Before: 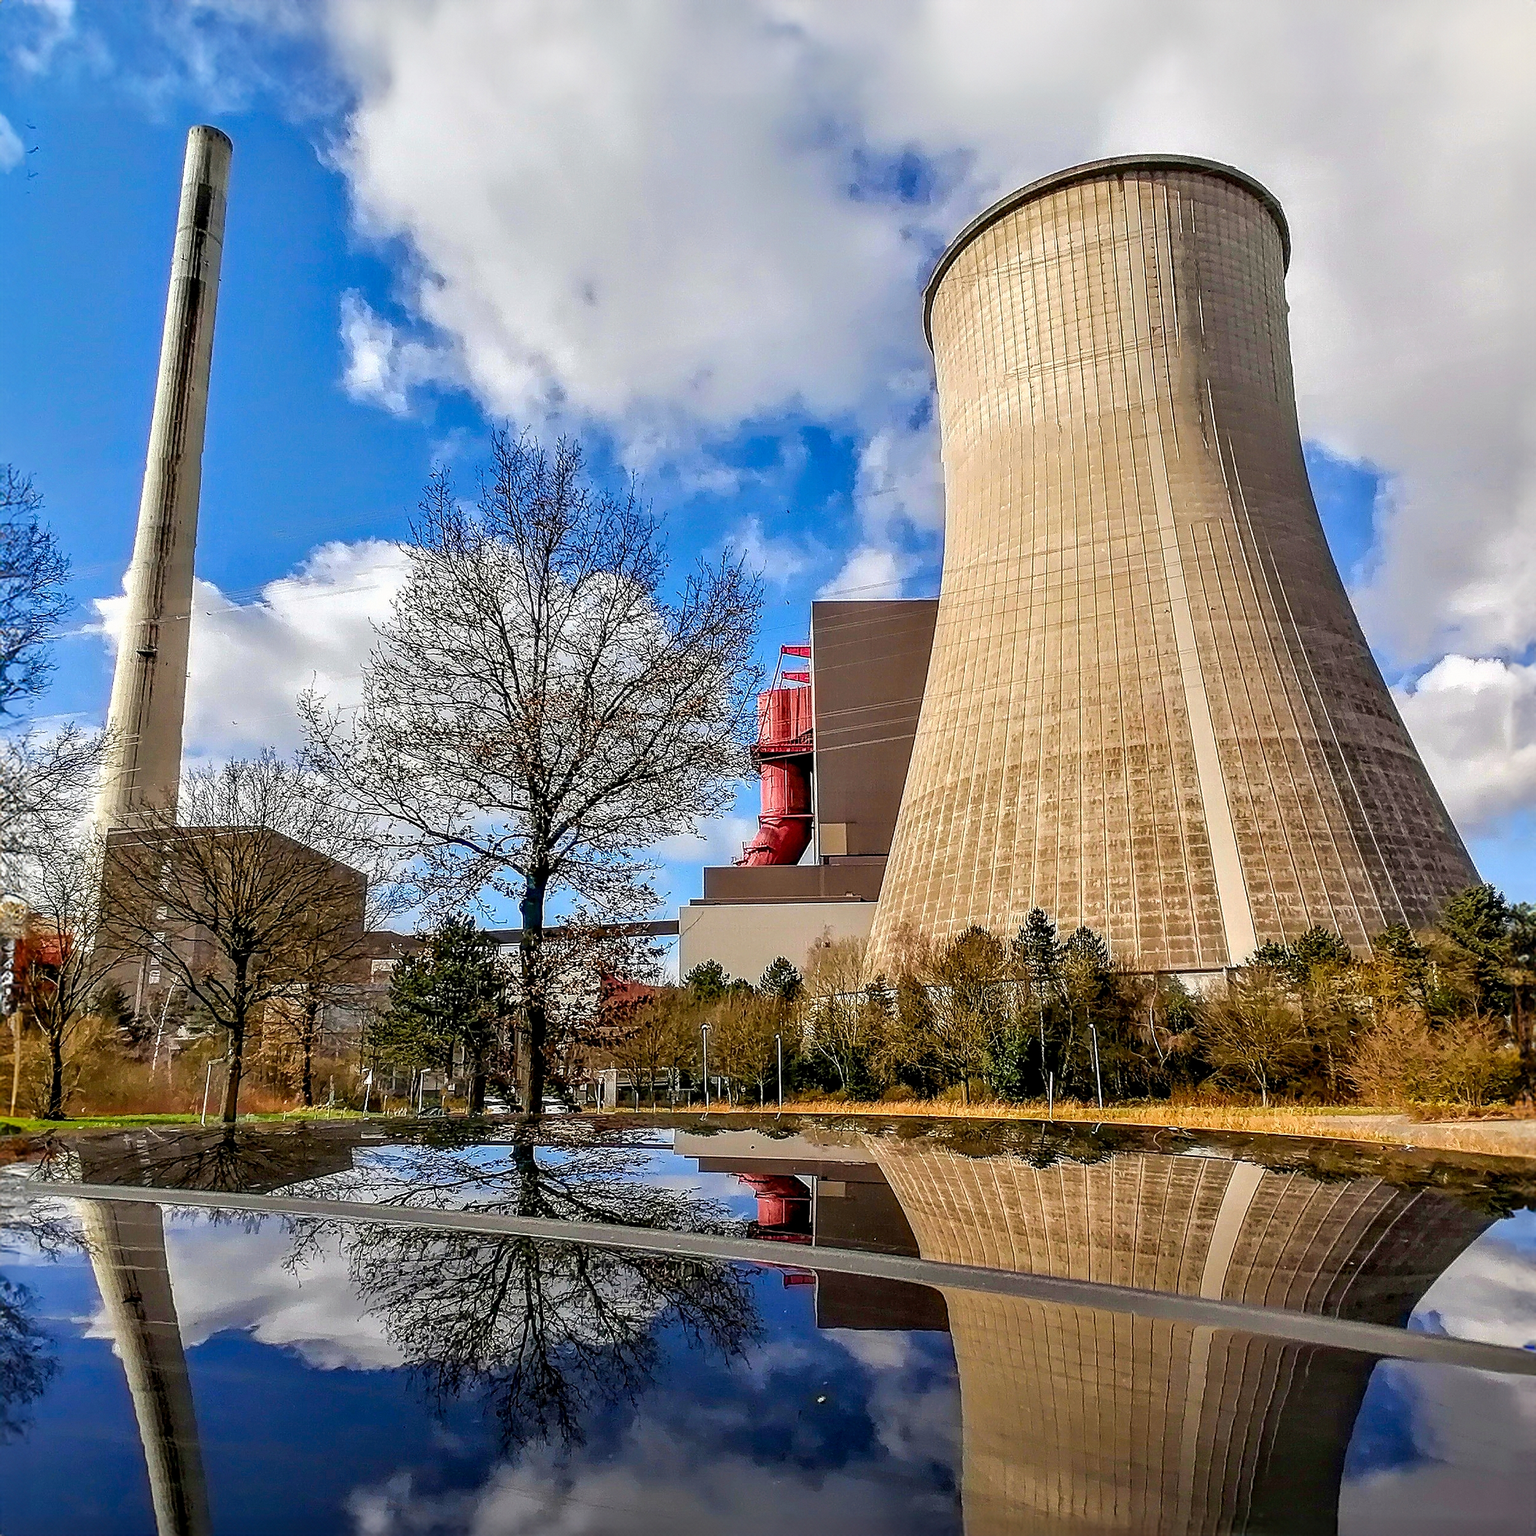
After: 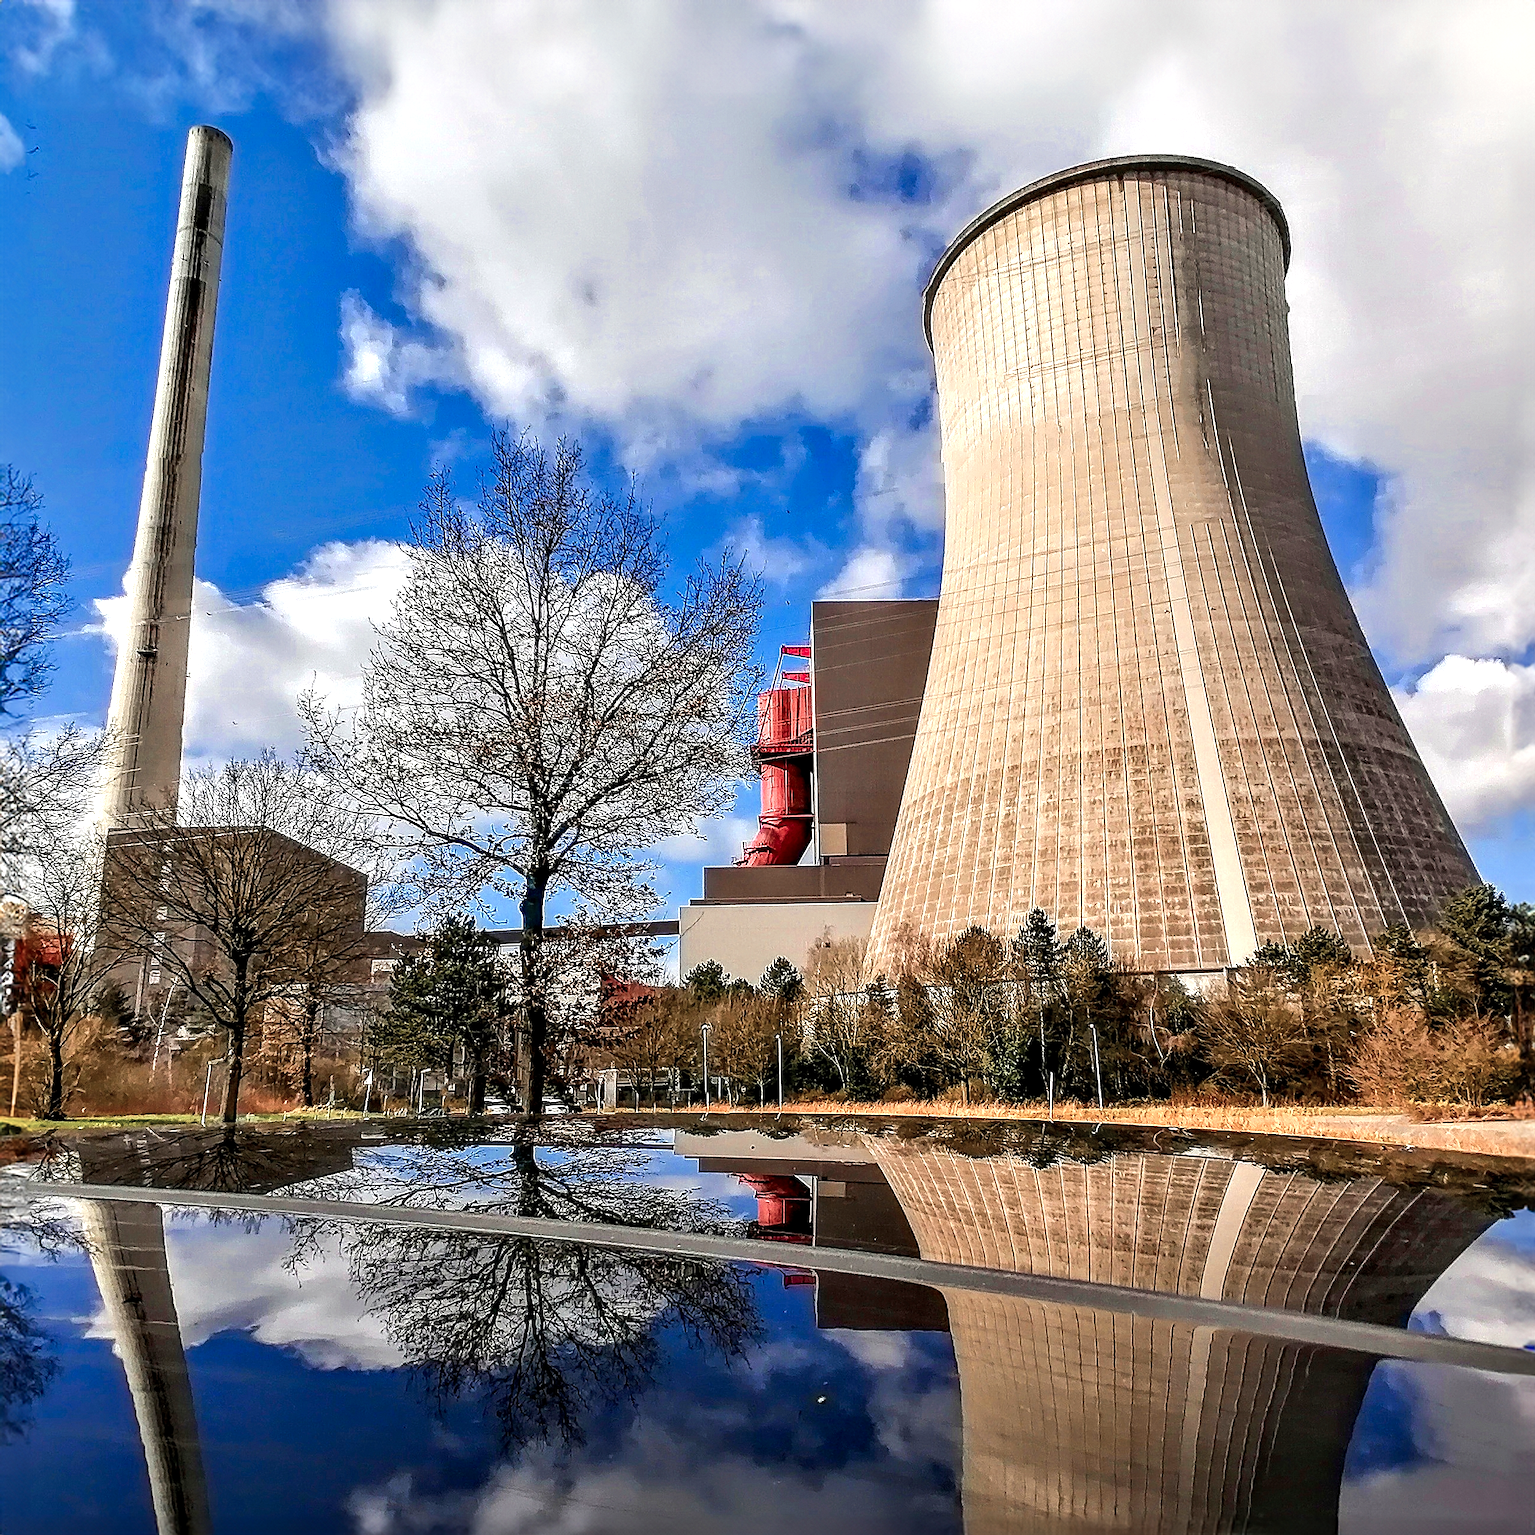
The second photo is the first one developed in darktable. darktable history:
color zones: curves: ch0 [(0, 0.473) (0.001, 0.473) (0.226, 0.548) (0.4, 0.589) (0.525, 0.54) (0.728, 0.403) (0.999, 0.473) (1, 0.473)]; ch1 [(0, 0.619) (0.001, 0.619) (0.234, 0.388) (0.4, 0.372) (0.528, 0.422) (0.732, 0.53) (0.999, 0.619) (1, 0.619)]; ch2 [(0, 0.547) (0.001, 0.547) (0.226, 0.45) (0.4, 0.525) (0.525, 0.585) (0.8, 0.511) (0.999, 0.547) (1, 0.547)]
tone equalizer: -8 EV -0.409 EV, -7 EV -0.401 EV, -6 EV -0.302 EV, -5 EV -0.255 EV, -3 EV 0.226 EV, -2 EV 0.336 EV, -1 EV 0.377 EV, +0 EV 0.424 EV, edges refinement/feathering 500, mask exposure compensation -1.57 EV, preserve details no
